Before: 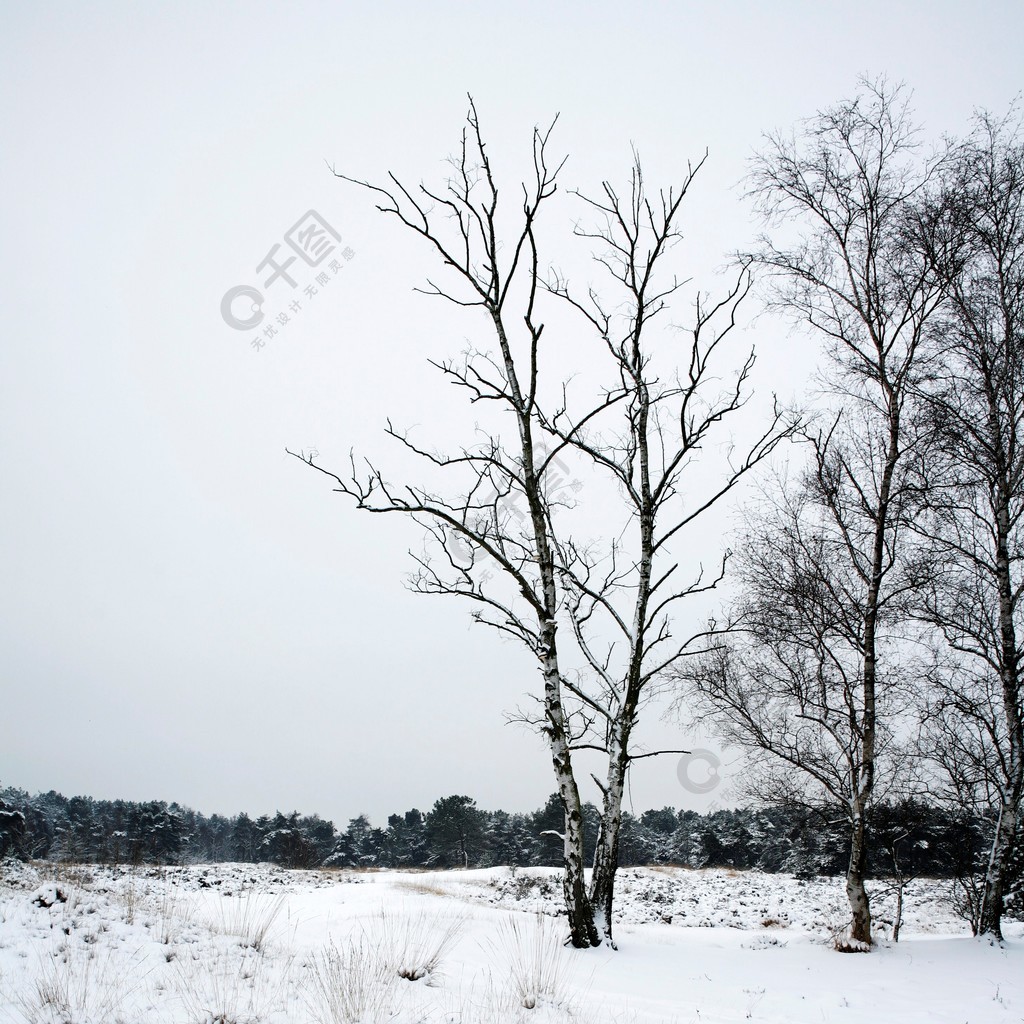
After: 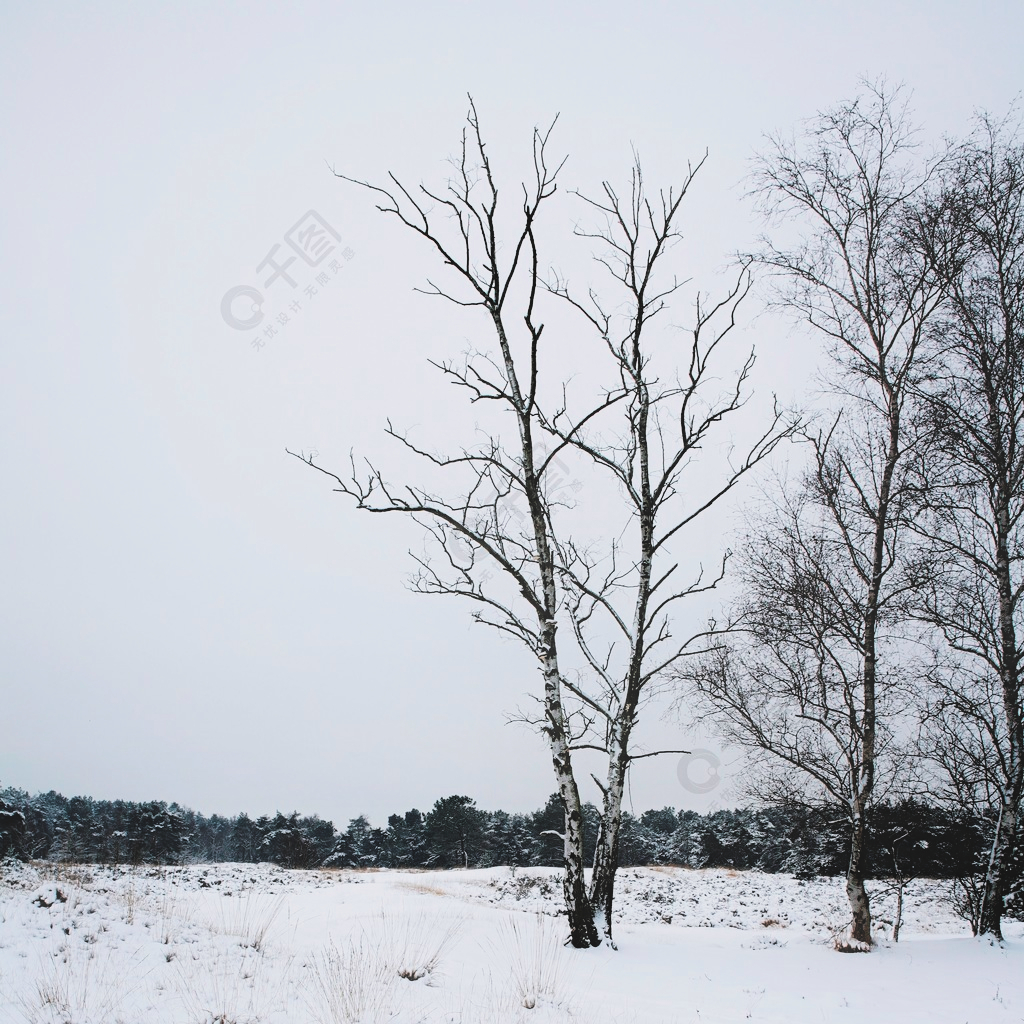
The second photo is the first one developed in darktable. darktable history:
exposure: black level correction -0.025, exposure -0.117 EV, compensate highlight preservation false
white balance: red 1.004, blue 1.024
contrast equalizer: y [[0.439, 0.44, 0.442, 0.457, 0.493, 0.498], [0.5 ×6], [0.5 ×6], [0 ×6], [0 ×6]]
filmic rgb: black relative exposure -16 EV, white relative exposure 6.29 EV, hardness 5.1, contrast 1.35
